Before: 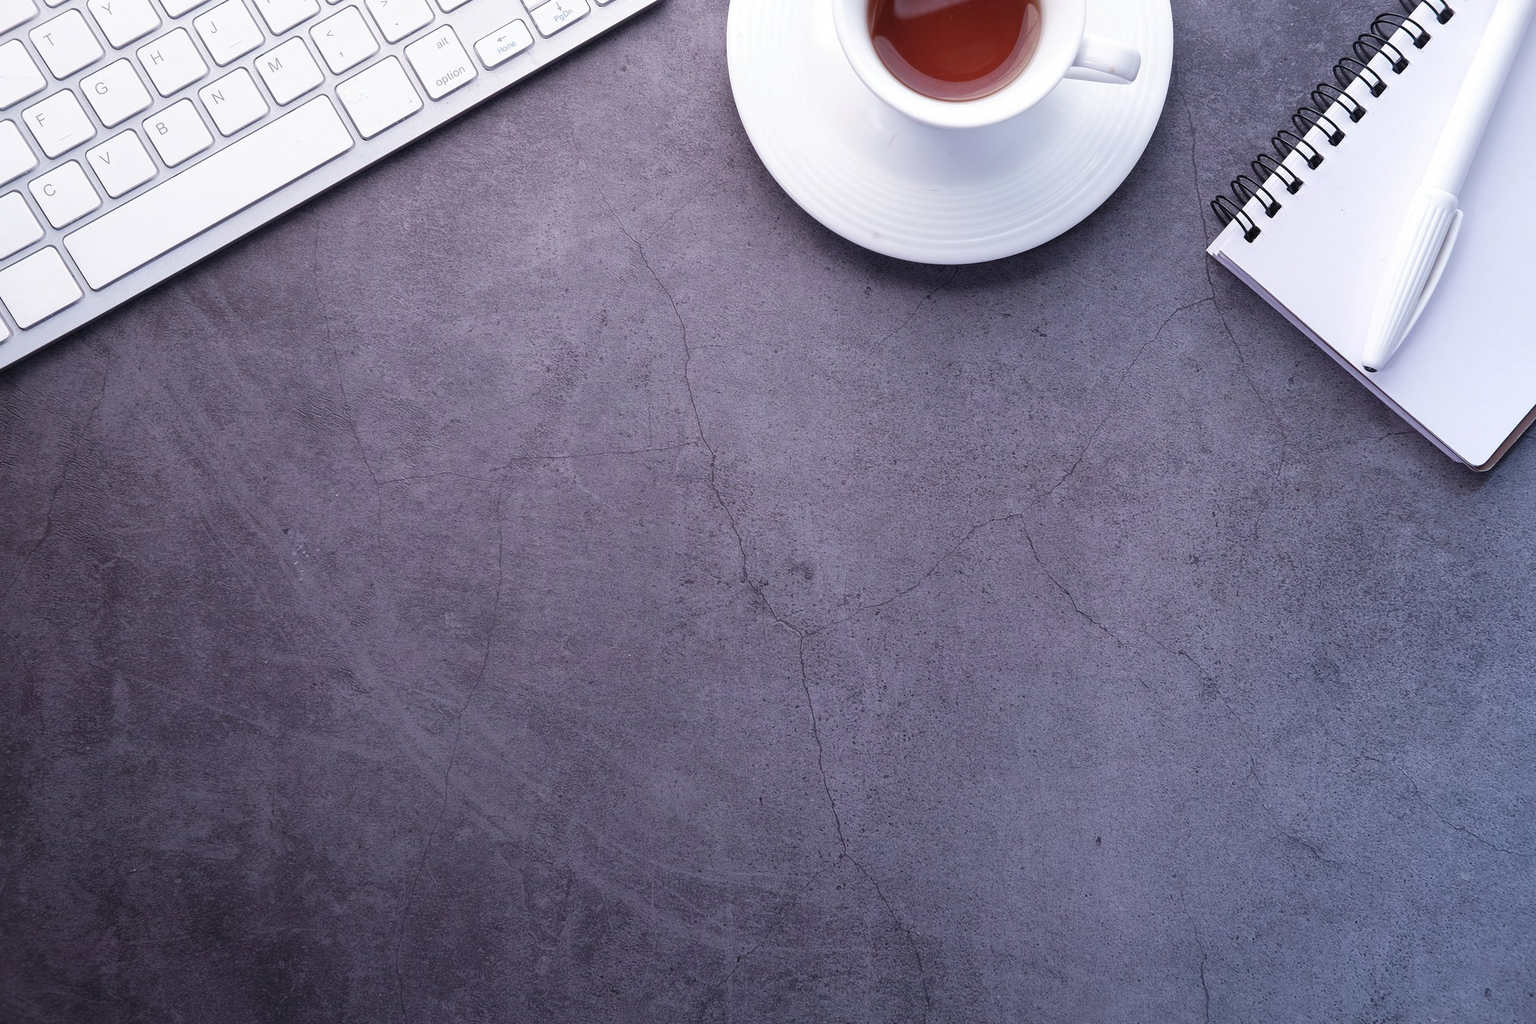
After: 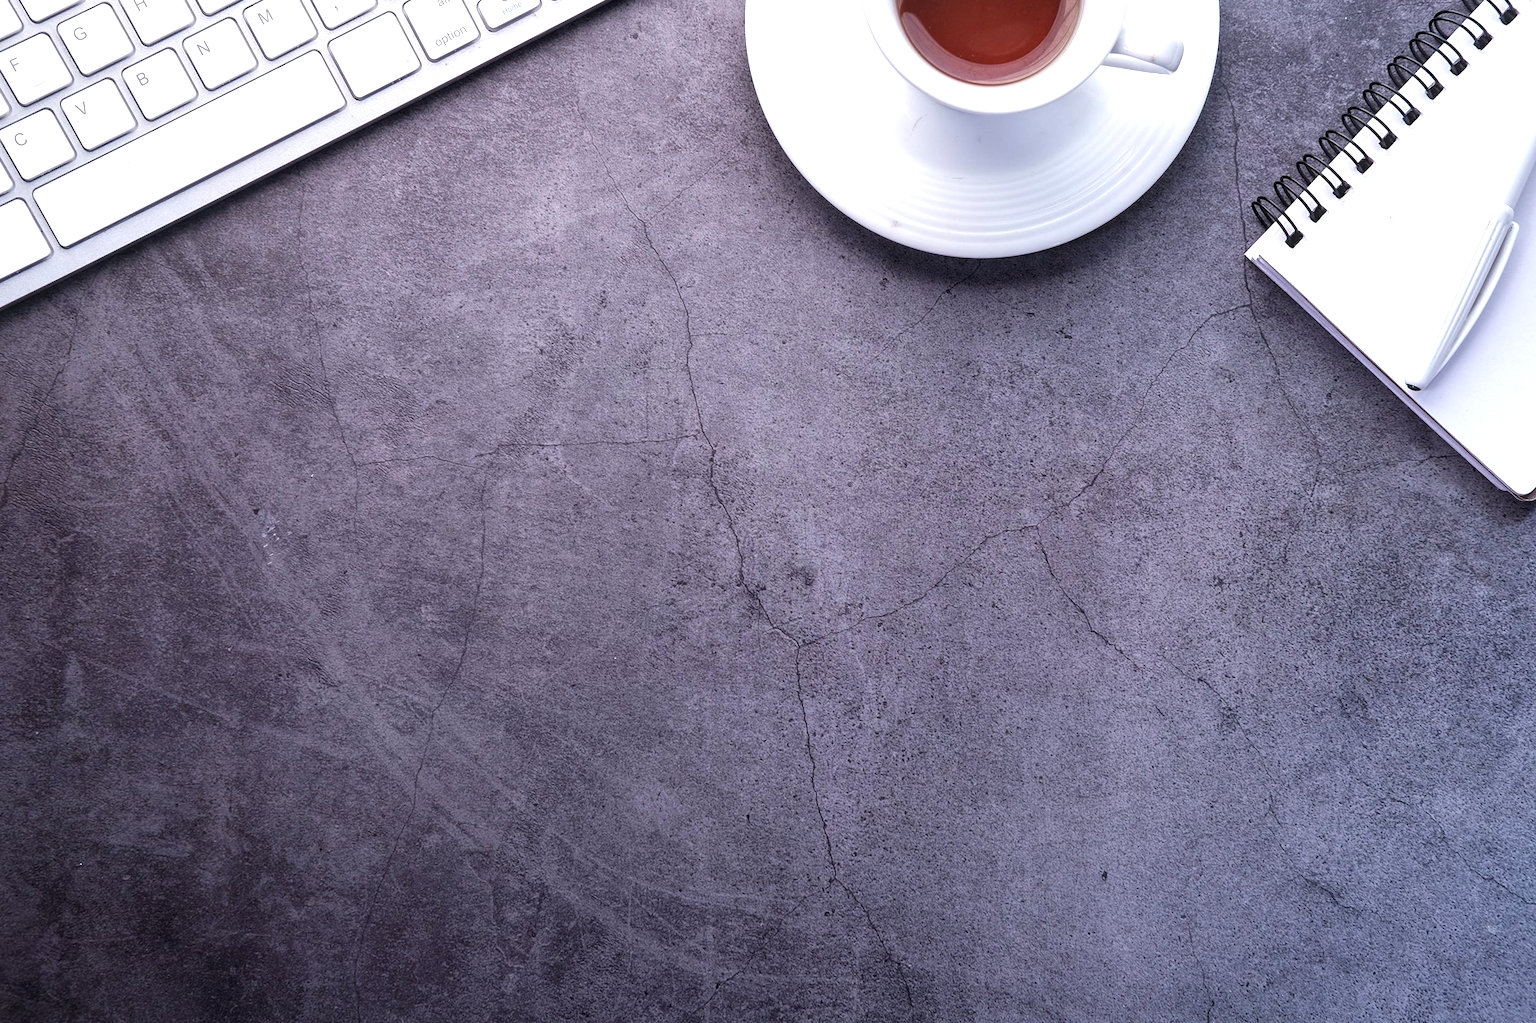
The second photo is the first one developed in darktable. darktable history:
local contrast: on, module defaults
contrast equalizer: octaves 7, y [[0.6 ×6], [0.55 ×6], [0 ×6], [0 ×6], [0 ×6]], mix 0.3
tone equalizer: -8 EV -0.417 EV, -7 EV -0.389 EV, -6 EV -0.333 EV, -5 EV -0.222 EV, -3 EV 0.222 EV, -2 EV 0.333 EV, -1 EV 0.389 EV, +0 EV 0.417 EV, edges refinement/feathering 500, mask exposure compensation -1.57 EV, preserve details no
crop and rotate: angle -2.38°
